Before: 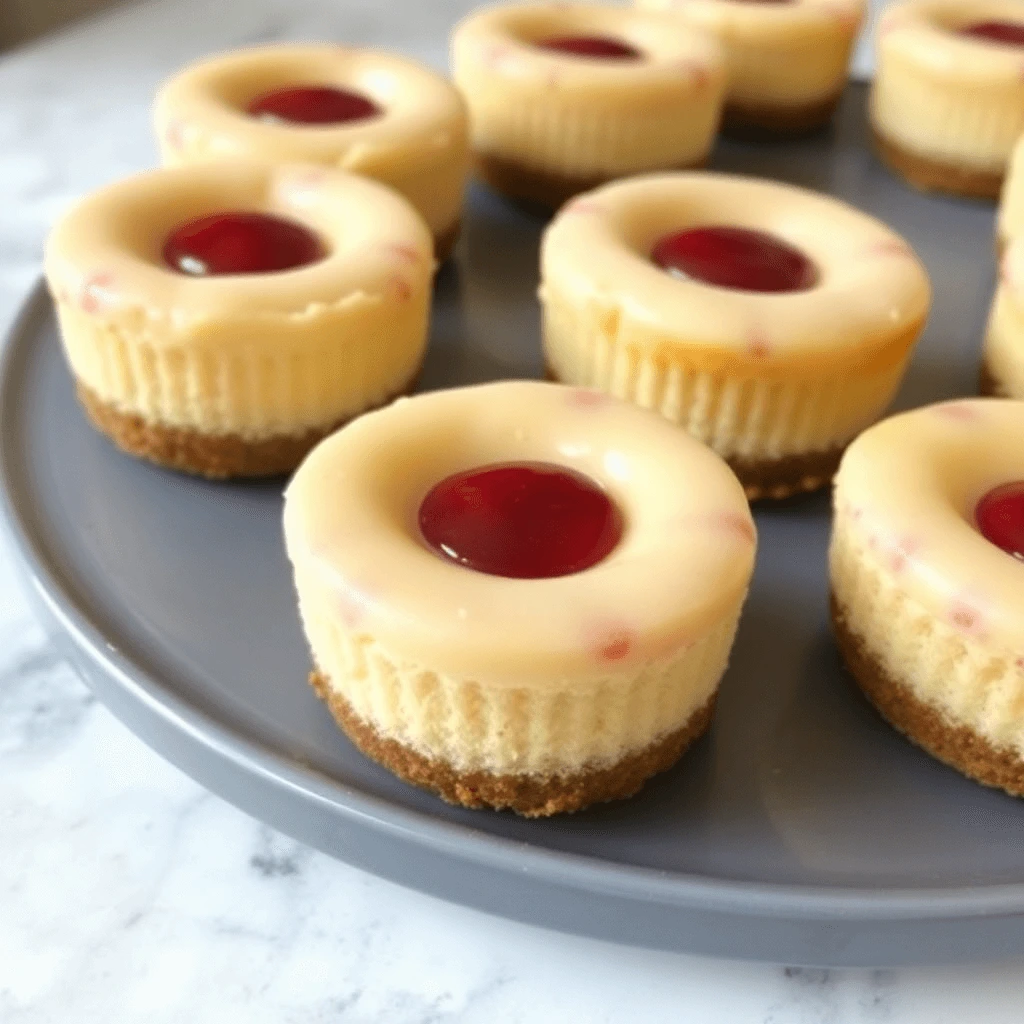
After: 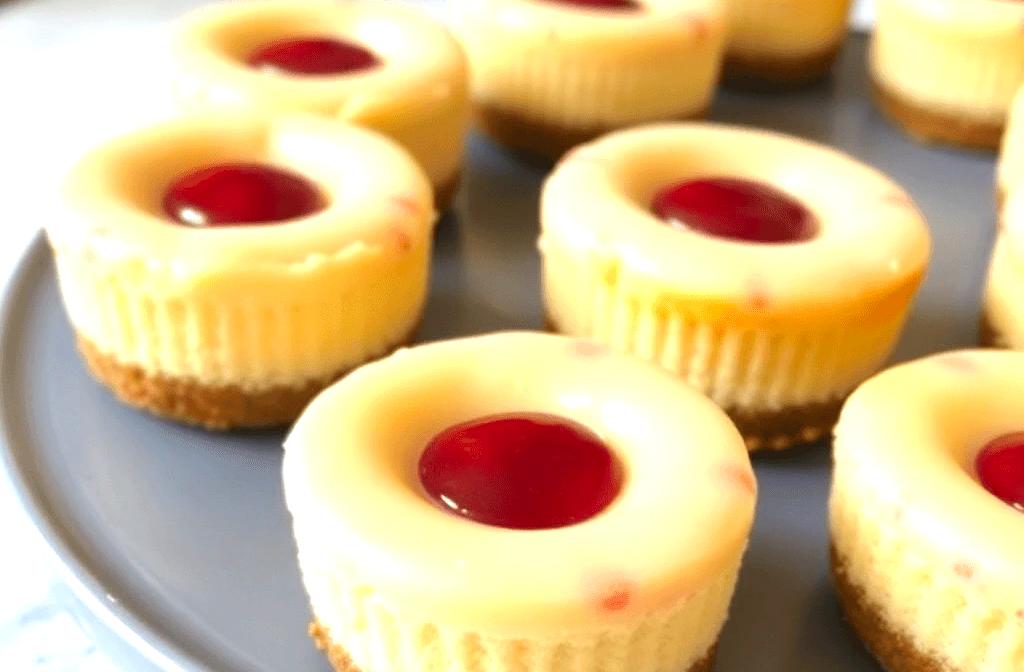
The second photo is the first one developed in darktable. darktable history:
contrast brightness saturation: saturation 0.18
white balance: emerald 1
exposure: black level correction 0, exposure 0.7 EV, compensate exposure bias true, compensate highlight preservation false
crop and rotate: top 4.848%, bottom 29.503%
